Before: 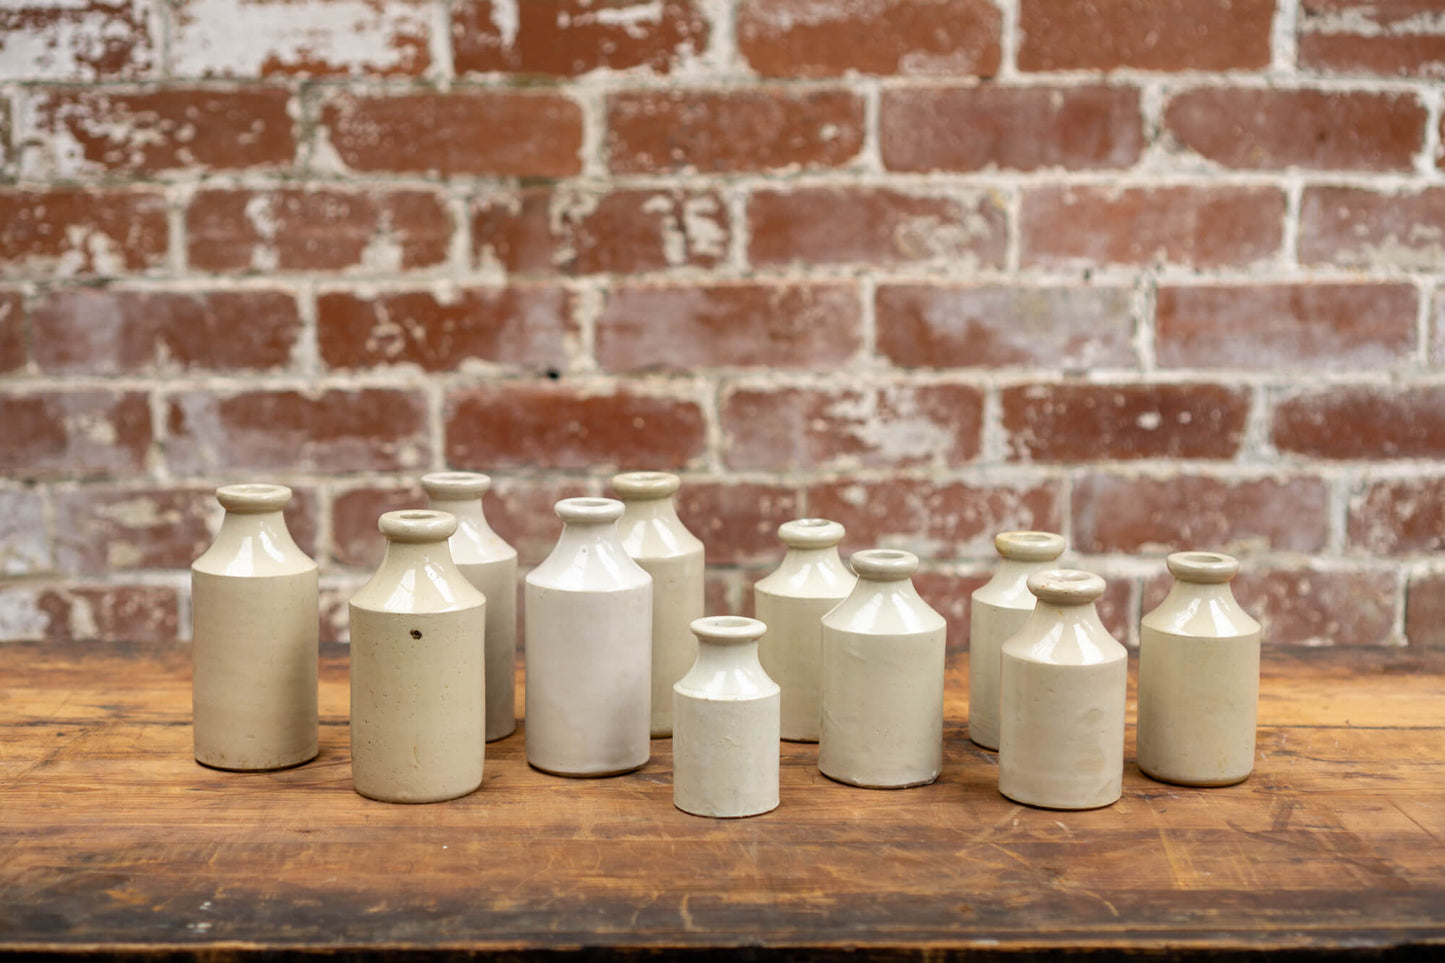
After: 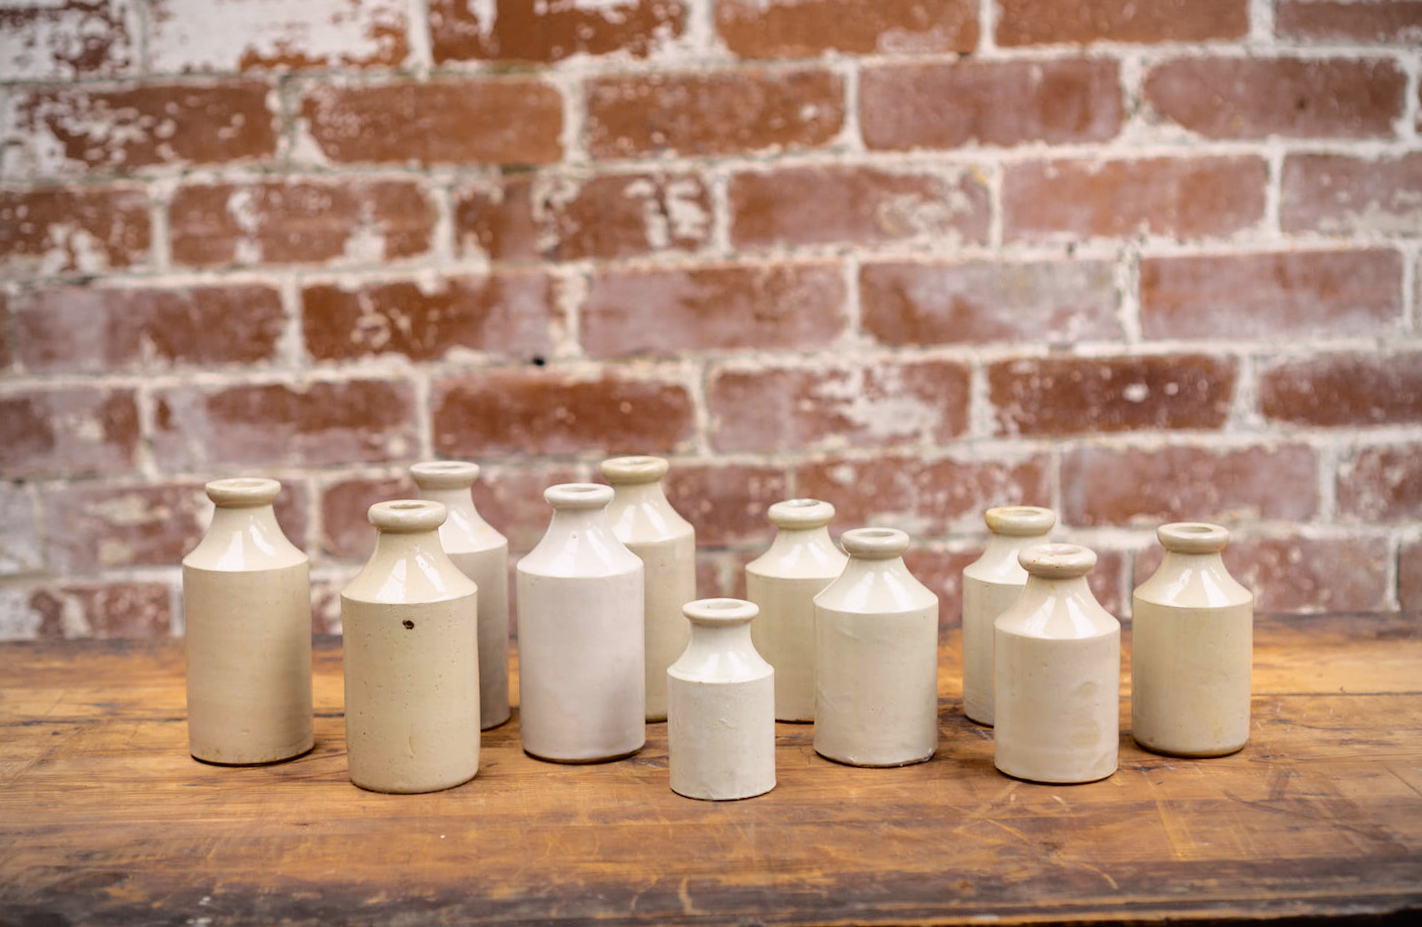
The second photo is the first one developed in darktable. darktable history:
vignetting: fall-off radius 60.65%
rotate and perspective: rotation -1.42°, crop left 0.016, crop right 0.984, crop top 0.035, crop bottom 0.965
tone curve: curves: ch0 [(0.003, 0.015) (0.104, 0.07) (0.236, 0.218) (0.401, 0.443) (0.495, 0.55) (0.65, 0.68) (0.832, 0.858) (1, 0.977)]; ch1 [(0, 0) (0.161, 0.092) (0.35, 0.33) (0.379, 0.401) (0.45, 0.466) (0.489, 0.499) (0.55, 0.56) (0.621, 0.615) (0.718, 0.734) (1, 1)]; ch2 [(0, 0) (0.369, 0.427) (0.44, 0.434) (0.502, 0.501) (0.557, 0.55) (0.586, 0.59) (1, 1)], color space Lab, independent channels, preserve colors none
